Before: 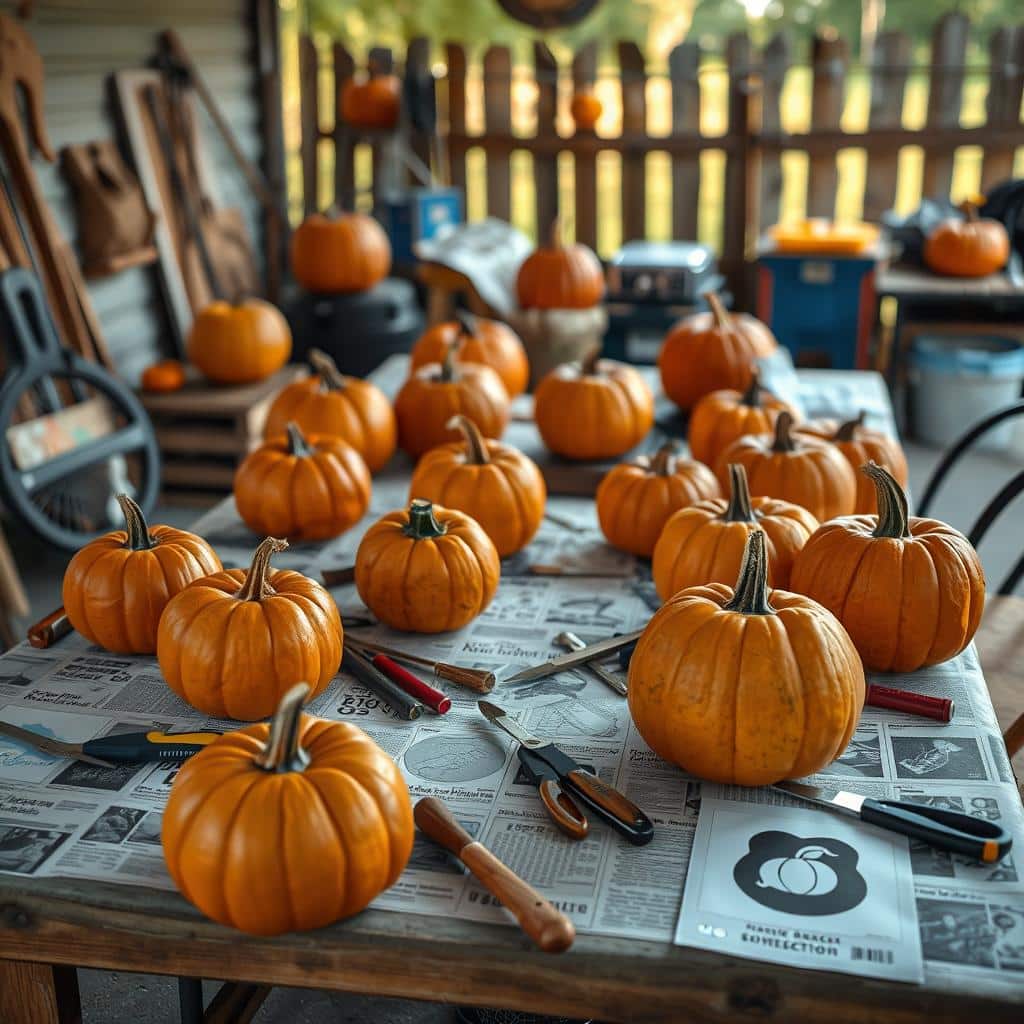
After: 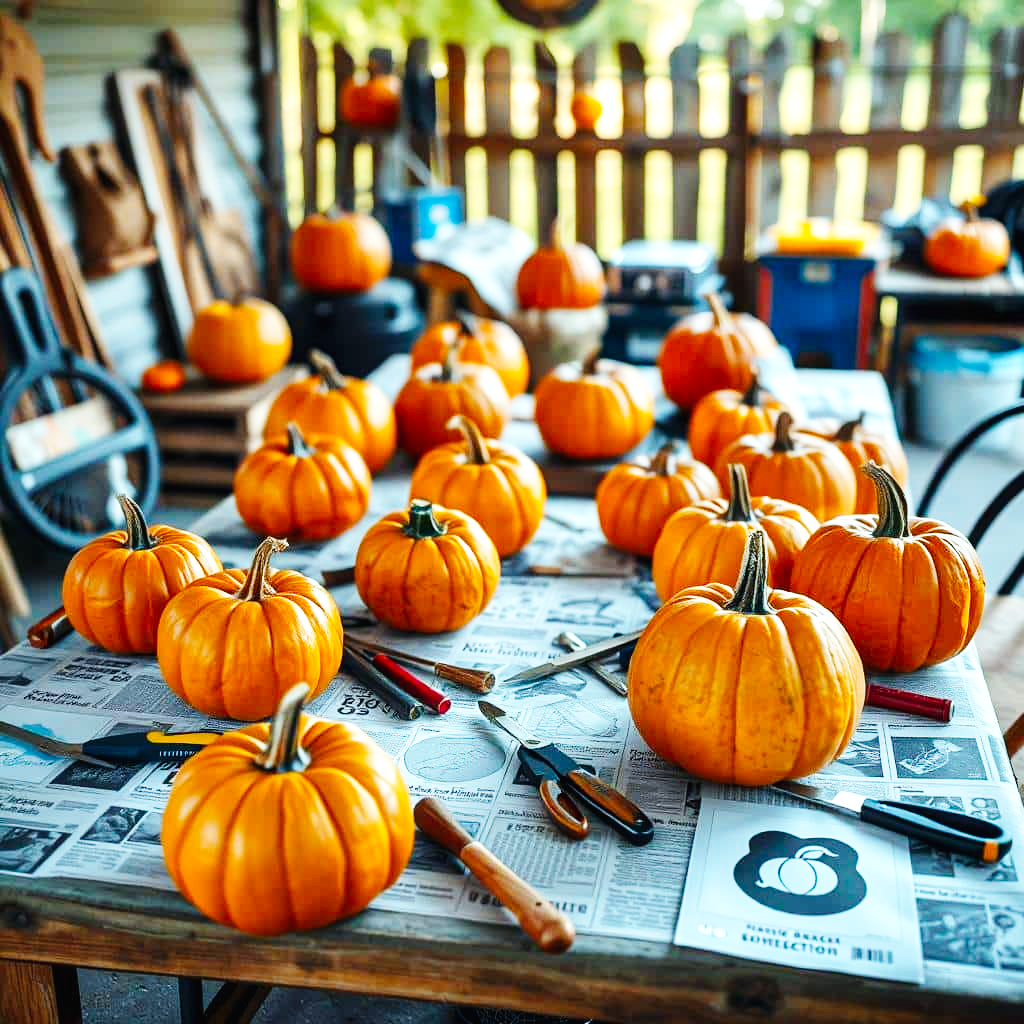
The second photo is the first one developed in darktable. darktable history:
base curve: curves: ch0 [(0, 0.003) (0.001, 0.002) (0.006, 0.004) (0.02, 0.022) (0.048, 0.086) (0.094, 0.234) (0.162, 0.431) (0.258, 0.629) (0.385, 0.8) (0.548, 0.918) (0.751, 0.988) (1, 1)], preserve colors none
color calibration: output colorfulness [0, 0.315, 0, 0], illuminant F (fluorescent), F source F9 (Cool White Deluxe 4150 K) – high CRI, x 0.374, y 0.373, temperature 4156.31 K
